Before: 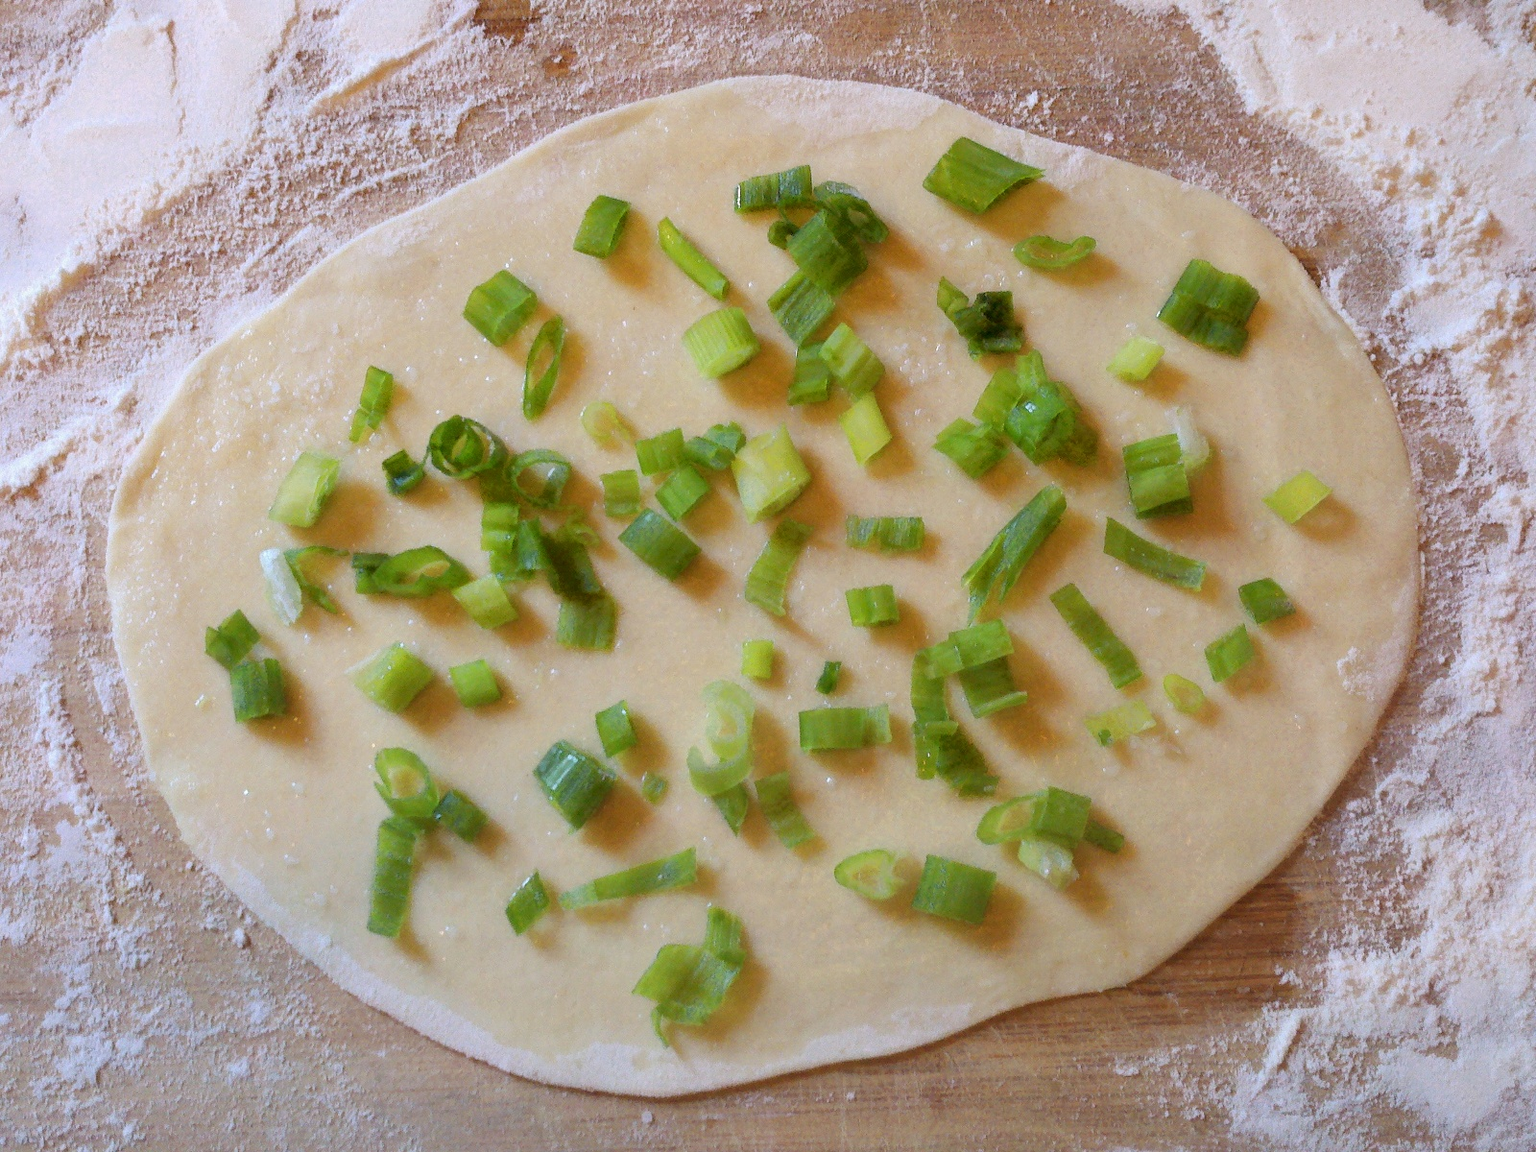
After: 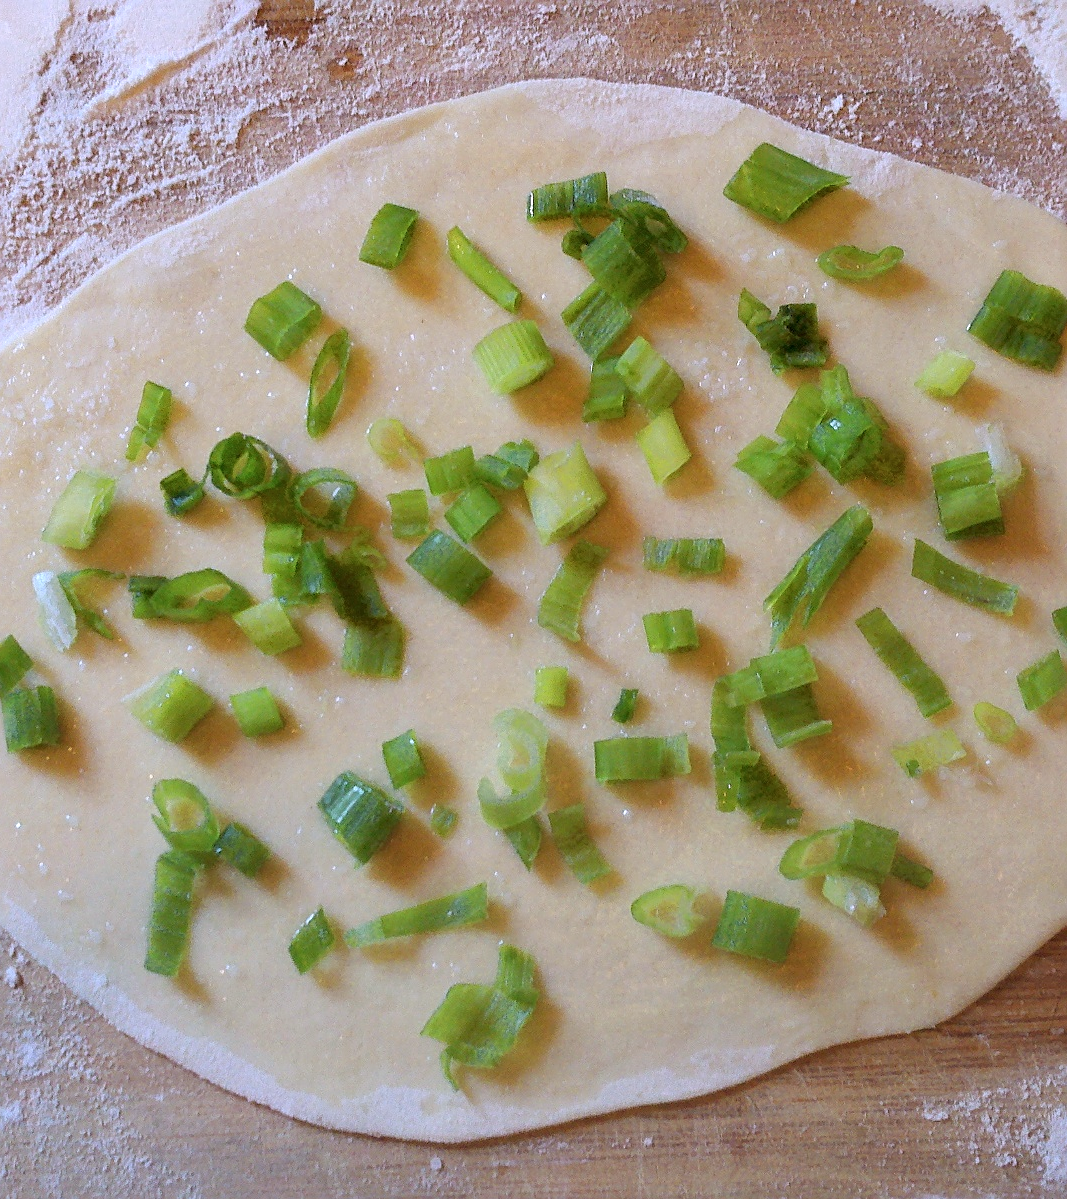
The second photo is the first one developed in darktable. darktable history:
color calibration: illuminant as shot in camera, x 0.358, y 0.373, temperature 4628.91 K
crop and rotate: left 14.953%, right 18.334%
sharpen: on, module defaults
